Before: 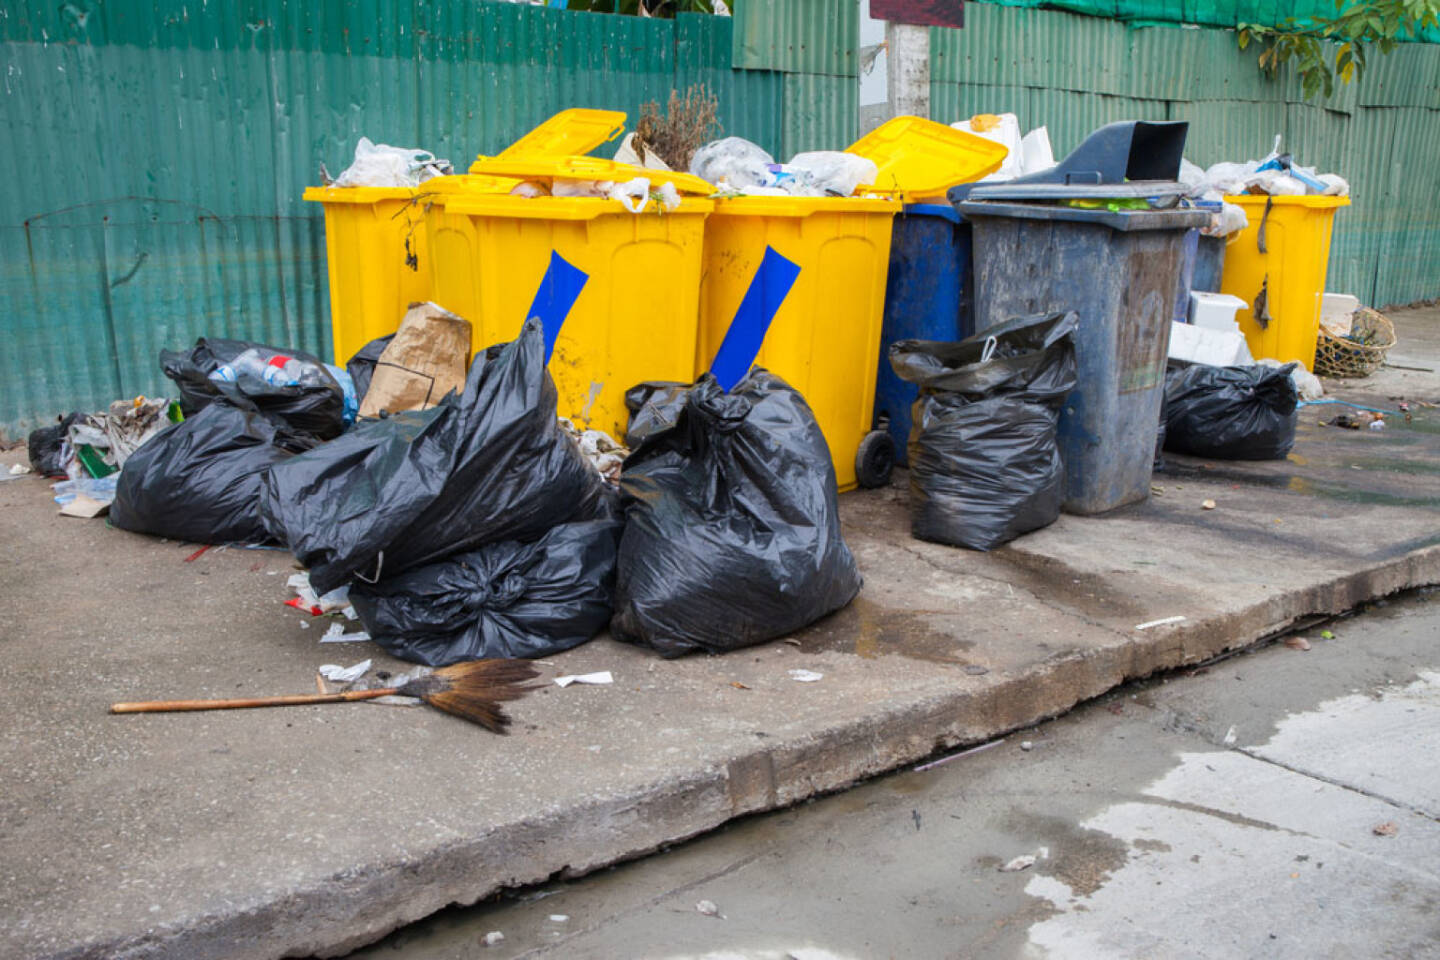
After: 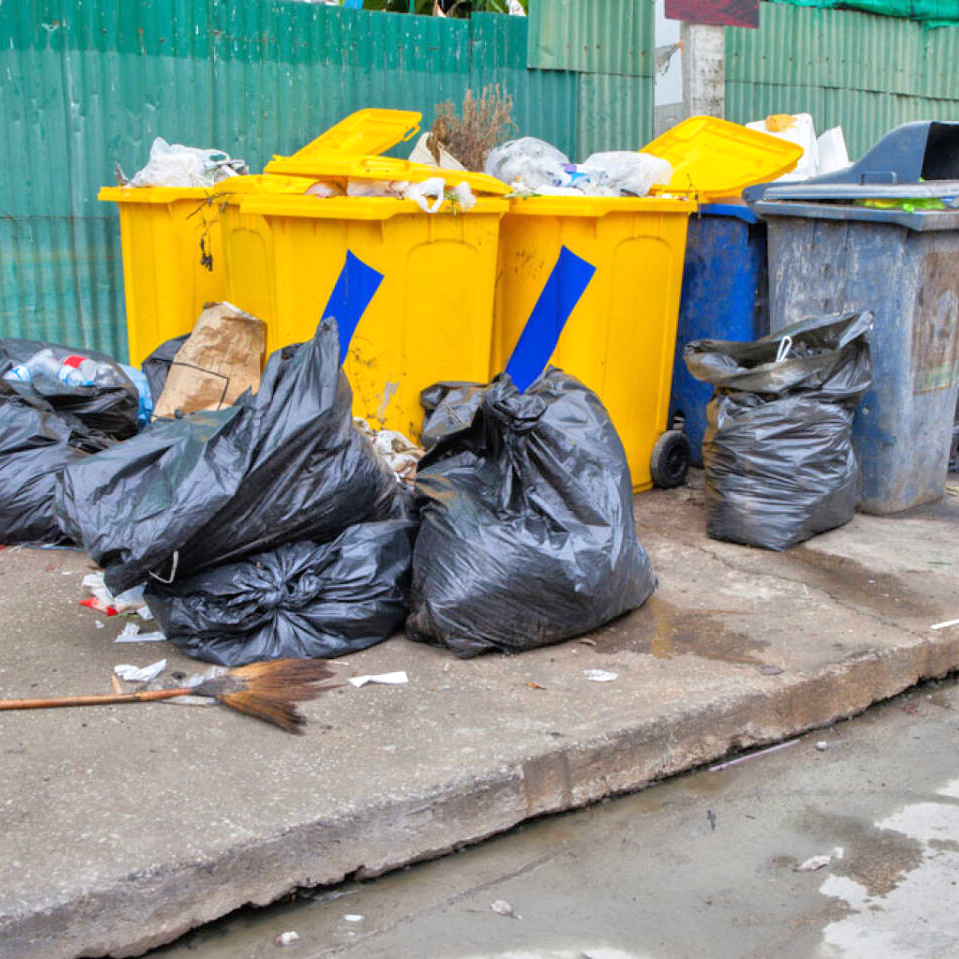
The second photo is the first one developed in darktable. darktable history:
tone equalizer: -7 EV 0.15 EV, -6 EV 0.6 EV, -5 EV 1.15 EV, -4 EV 1.33 EV, -3 EV 1.15 EV, -2 EV 0.6 EV, -1 EV 0.15 EV, mask exposure compensation -0.5 EV
crop and rotate: left 14.292%, right 19.041%
